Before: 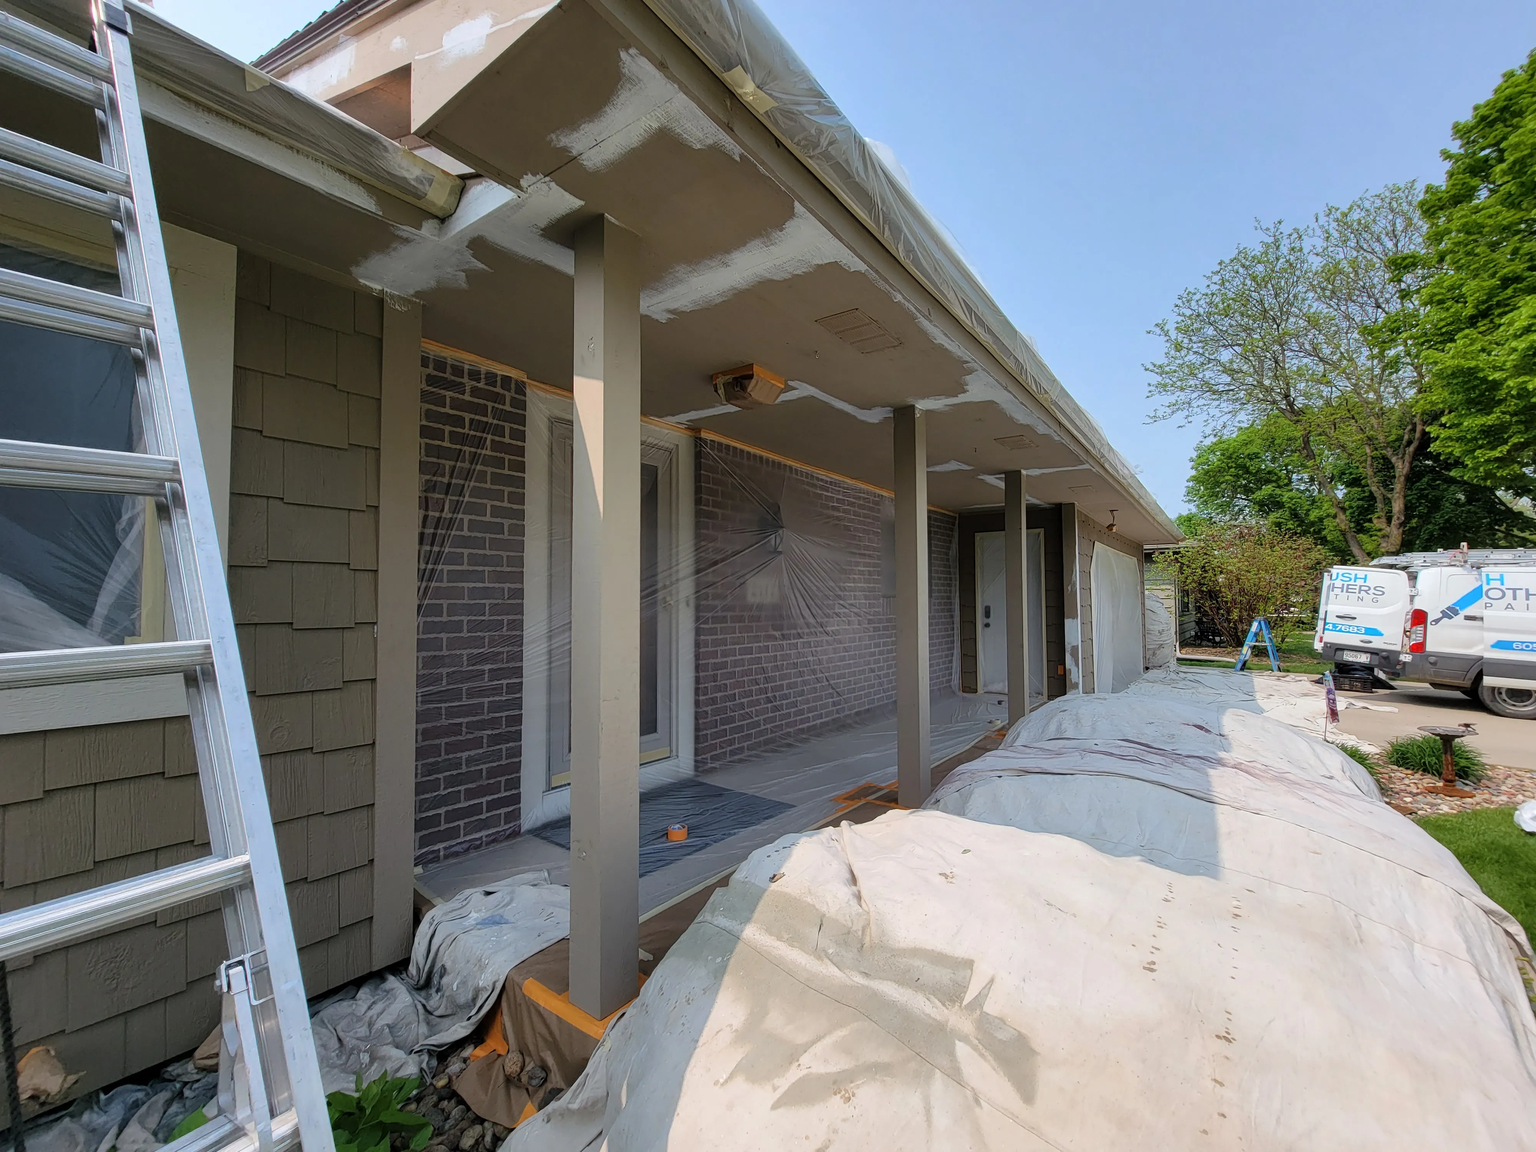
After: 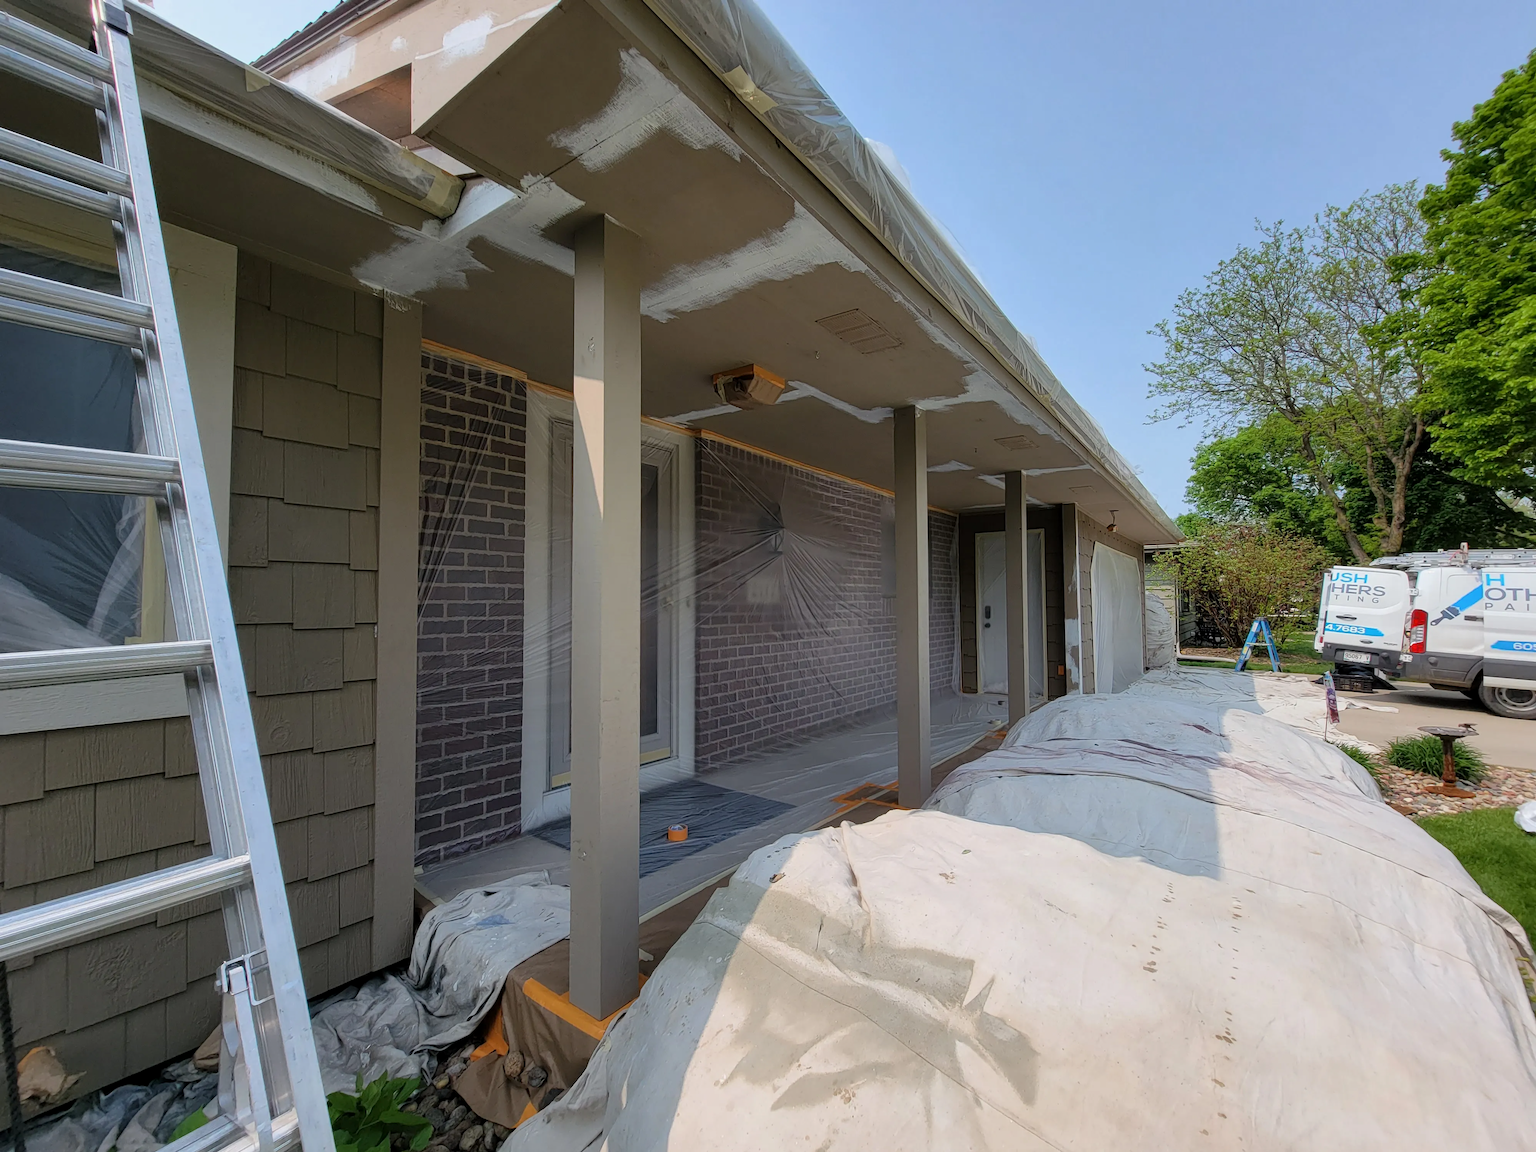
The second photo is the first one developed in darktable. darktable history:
tone equalizer: on, module defaults
exposure: black level correction 0.001, exposure -0.121 EV, compensate exposure bias true, compensate highlight preservation false
